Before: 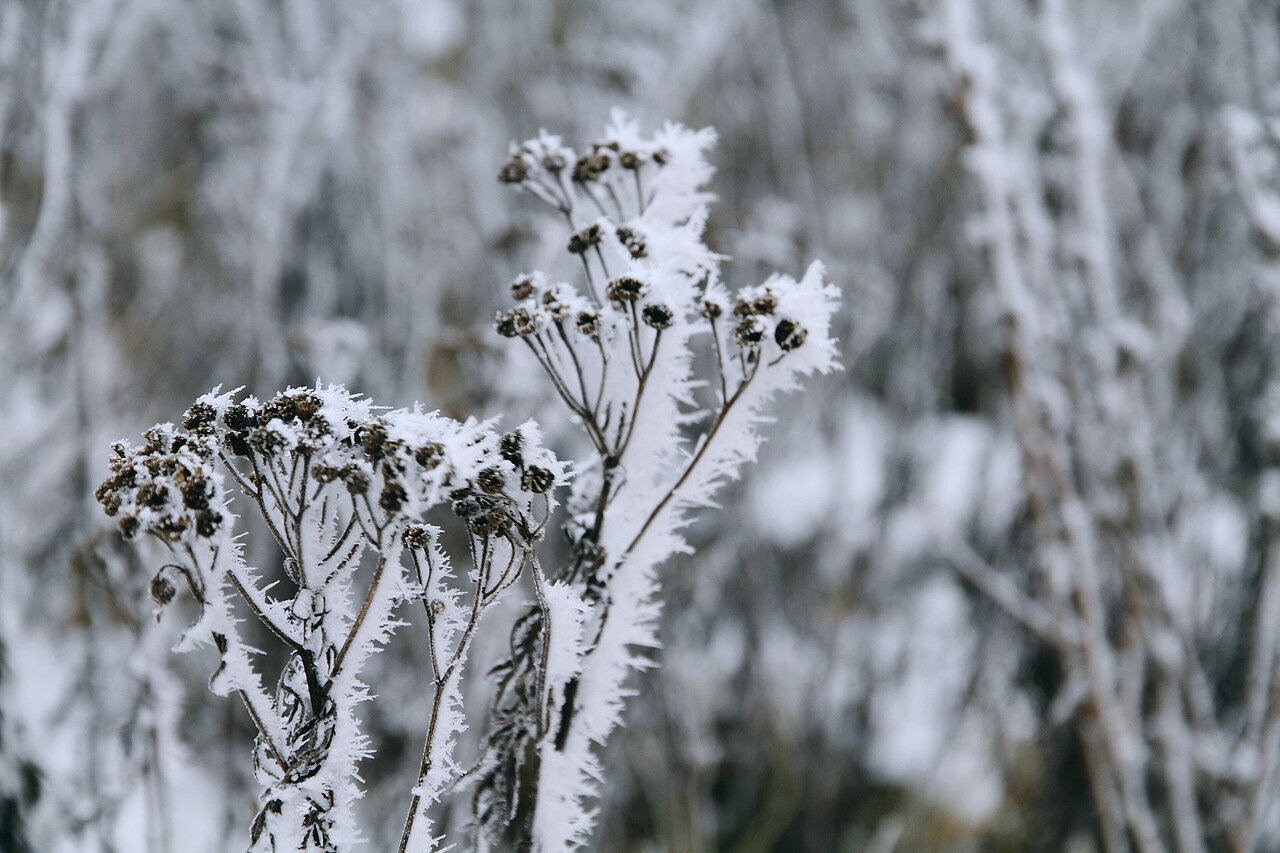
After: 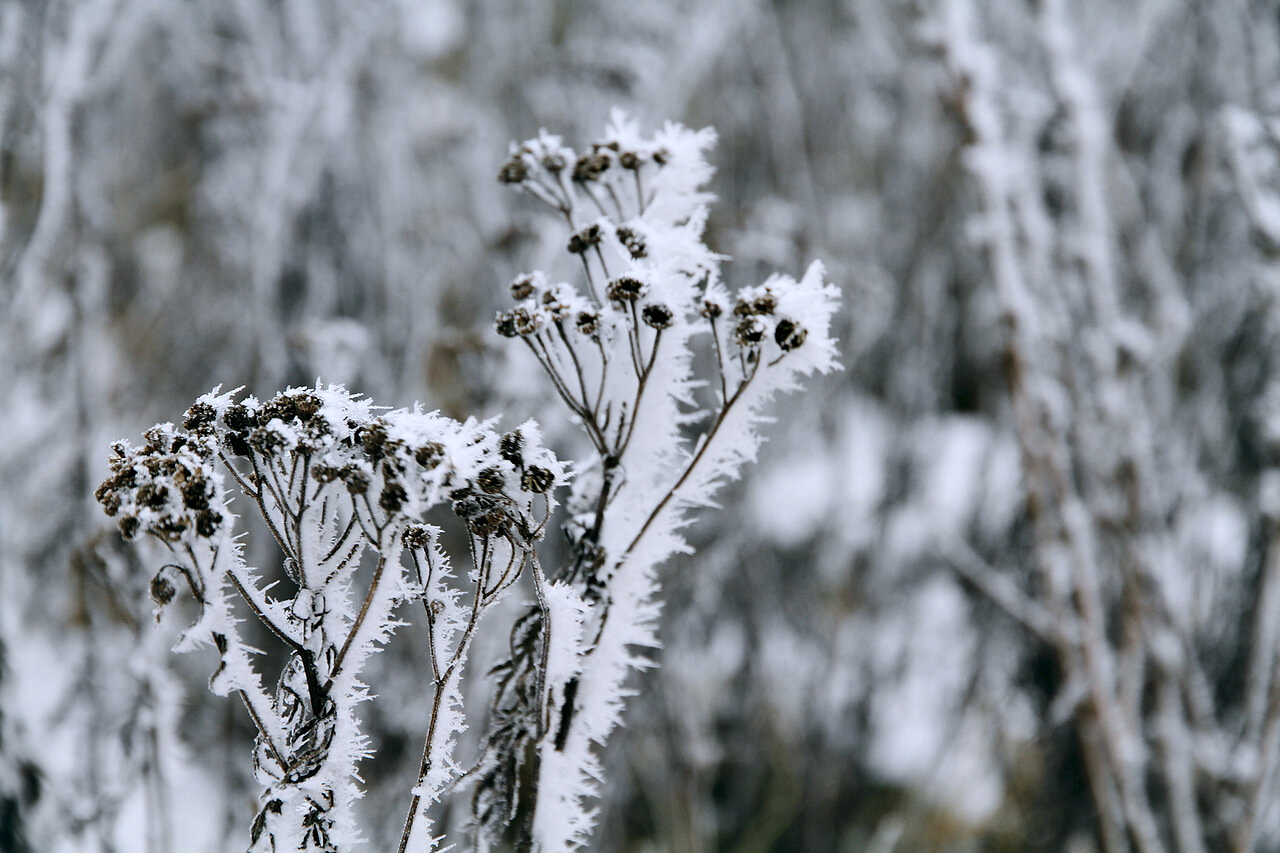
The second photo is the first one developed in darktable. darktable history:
contrast equalizer: y [[0.6 ×6], [0.55 ×6], [0 ×6], [0 ×6], [0 ×6]], mix 0.28
